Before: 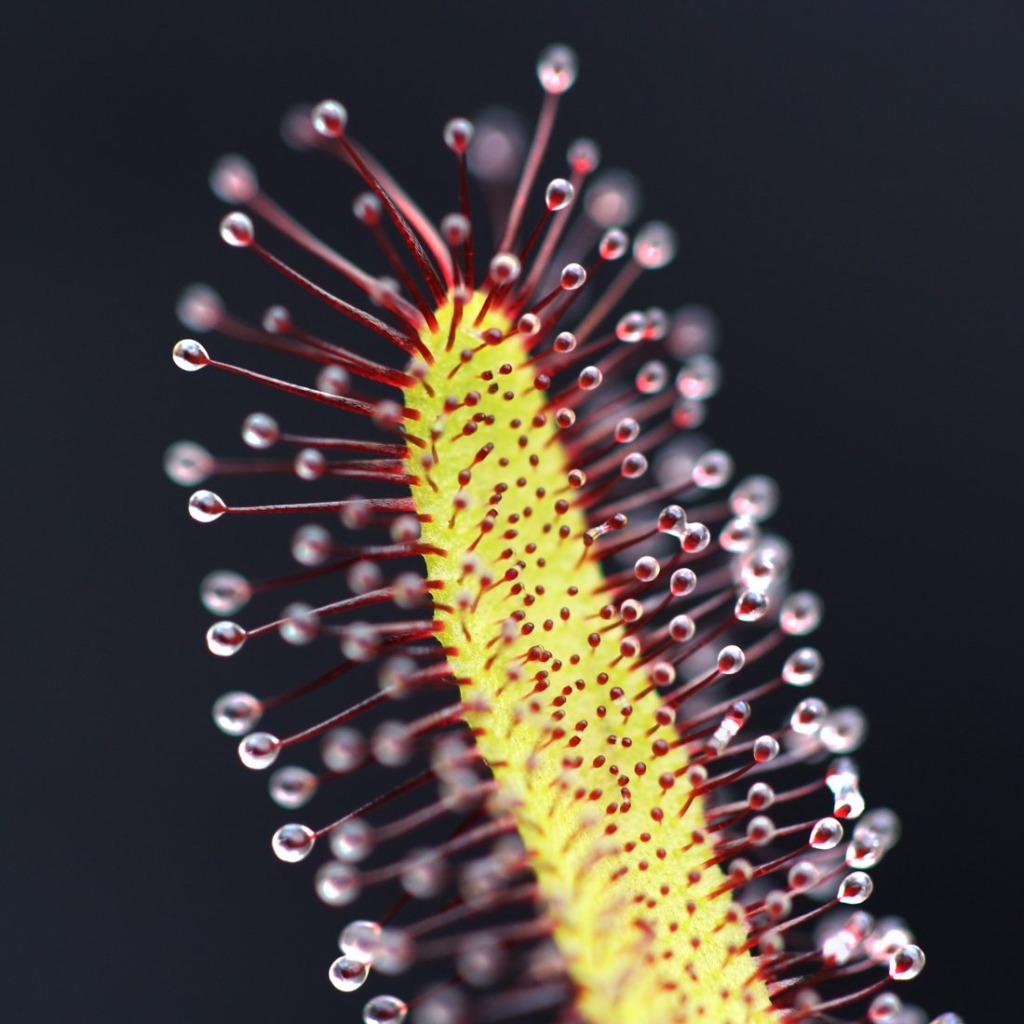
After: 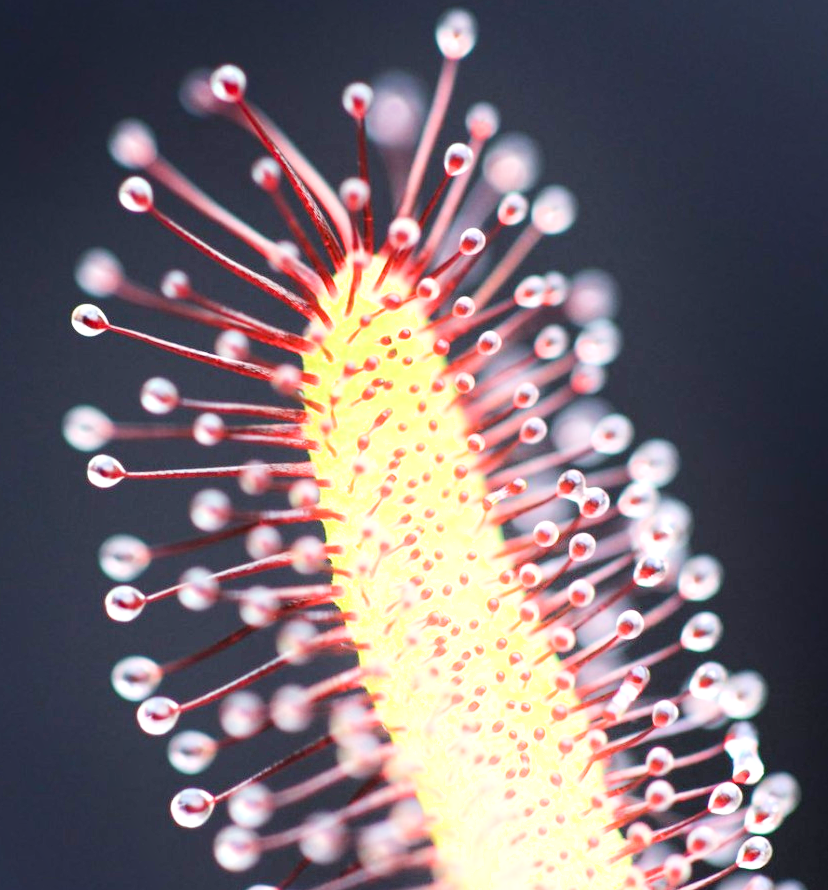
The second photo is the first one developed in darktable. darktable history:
local contrast: highlights 100%, shadows 100%, detail 120%, midtone range 0.2
filmic rgb: black relative exposure -7.65 EV, white relative exposure 4.56 EV, hardness 3.61
exposure: black level correction 0, exposure 2.138 EV, compensate exposure bias true, compensate highlight preservation false
shadows and highlights: shadows -90, highlights 90, soften with gaussian
crop: left 9.929%, top 3.475%, right 9.188%, bottom 9.529%
